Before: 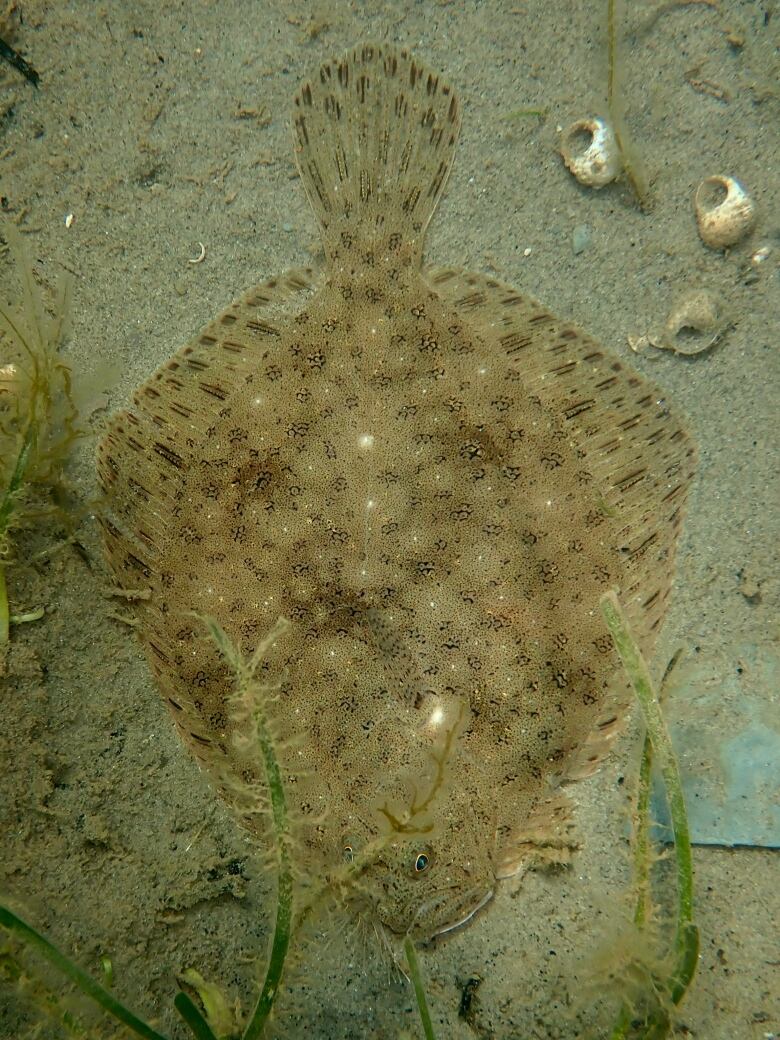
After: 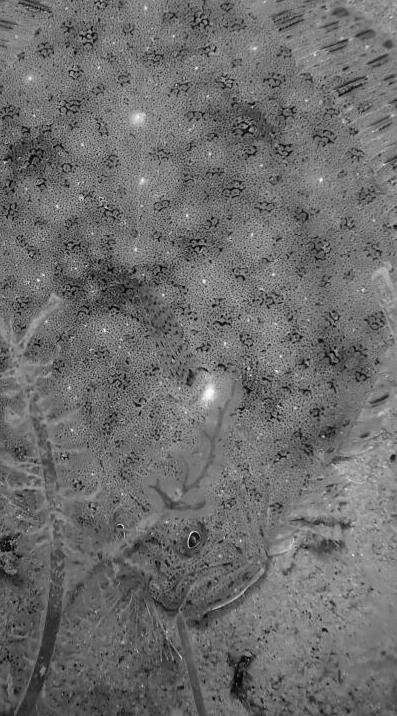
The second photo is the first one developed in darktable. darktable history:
crop and rotate: left 29.237%, top 31.152%, right 19.807%
monochrome: on, module defaults
